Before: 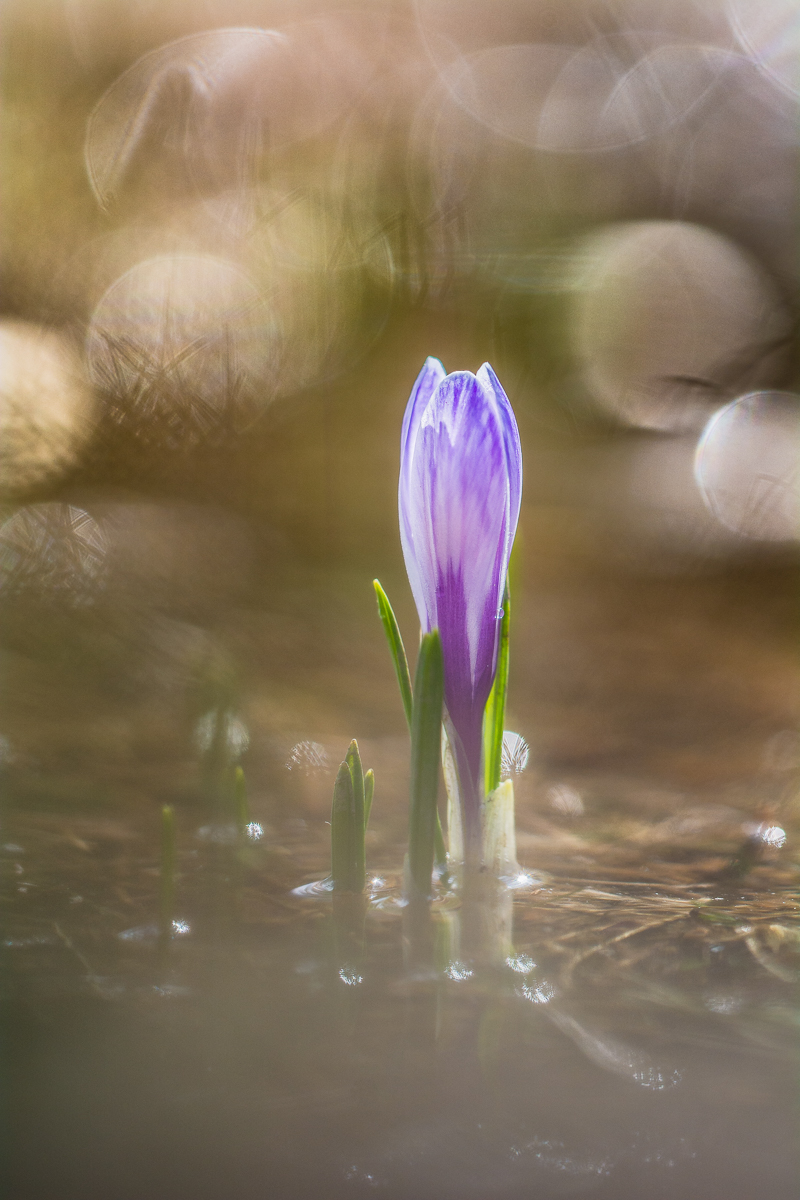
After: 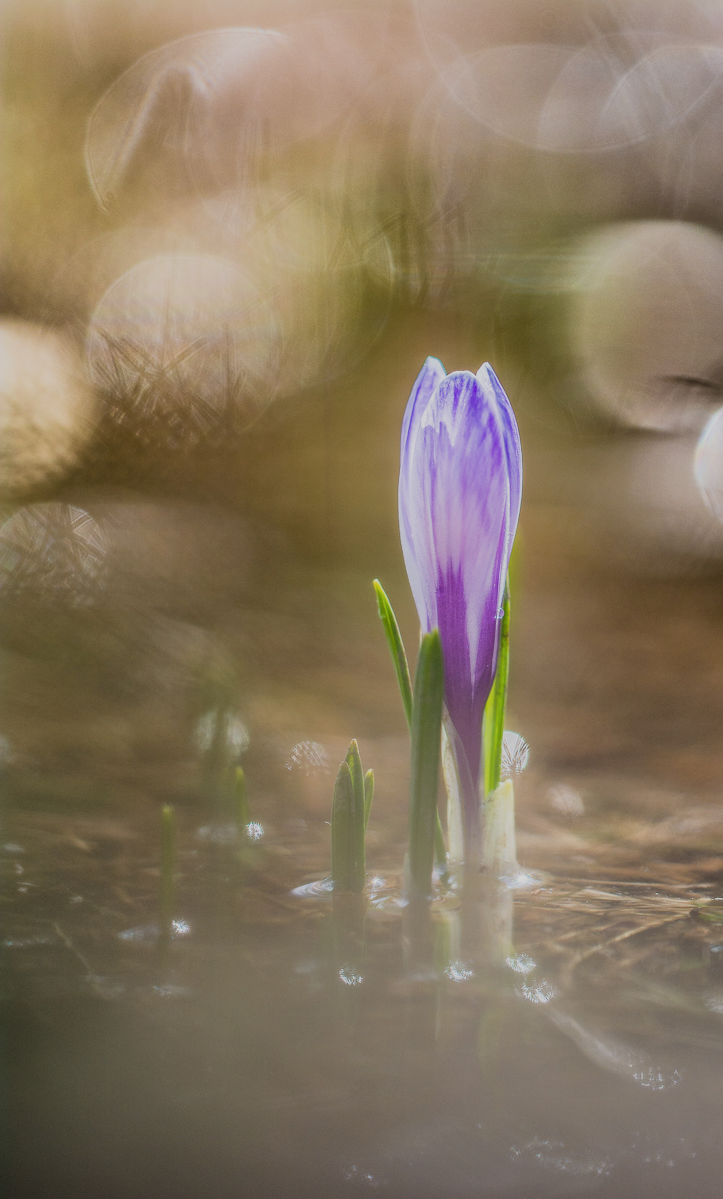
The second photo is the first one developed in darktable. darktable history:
crop: right 9.509%, bottom 0.031%
filmic rgb: black relative exposure -6.82 EV, white relative exposure 5.89 EV, hardness 2.71
shadows and highlights: shadows -12.5, white point adjustment 4, highlights 28.33
